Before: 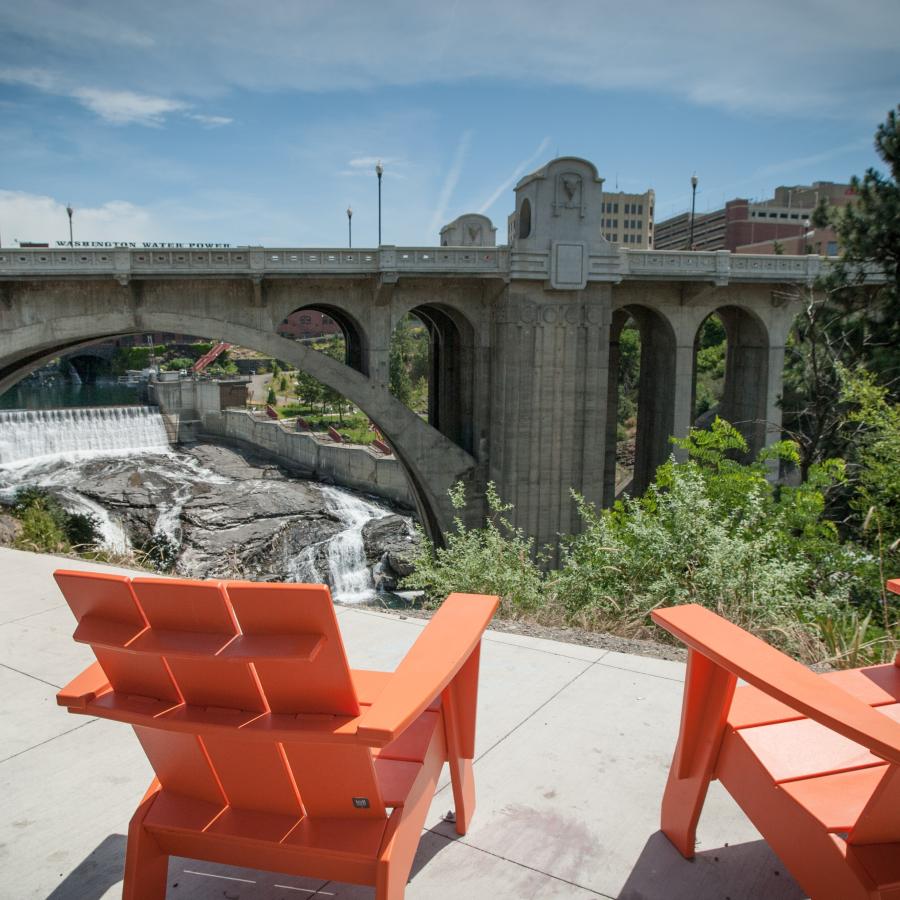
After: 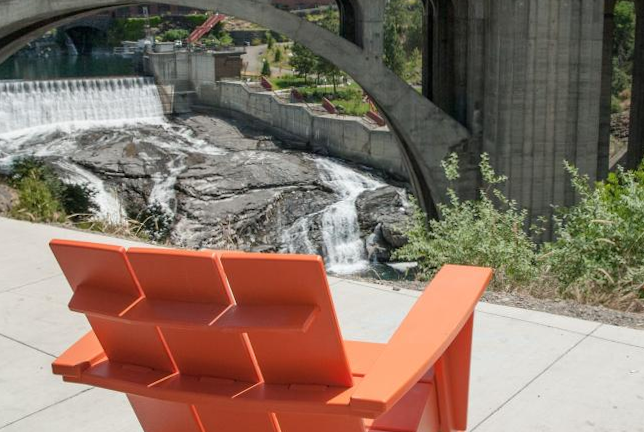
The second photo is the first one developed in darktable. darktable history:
rotate and perspective: rotation 0.192°, lens shift (horizontal) -0.015, crop left 0.005, crop right 0.996, crop top 0.006, crop bottom 0.99
crop: top 36.498%, right 27.964%, bottom 14.995%
